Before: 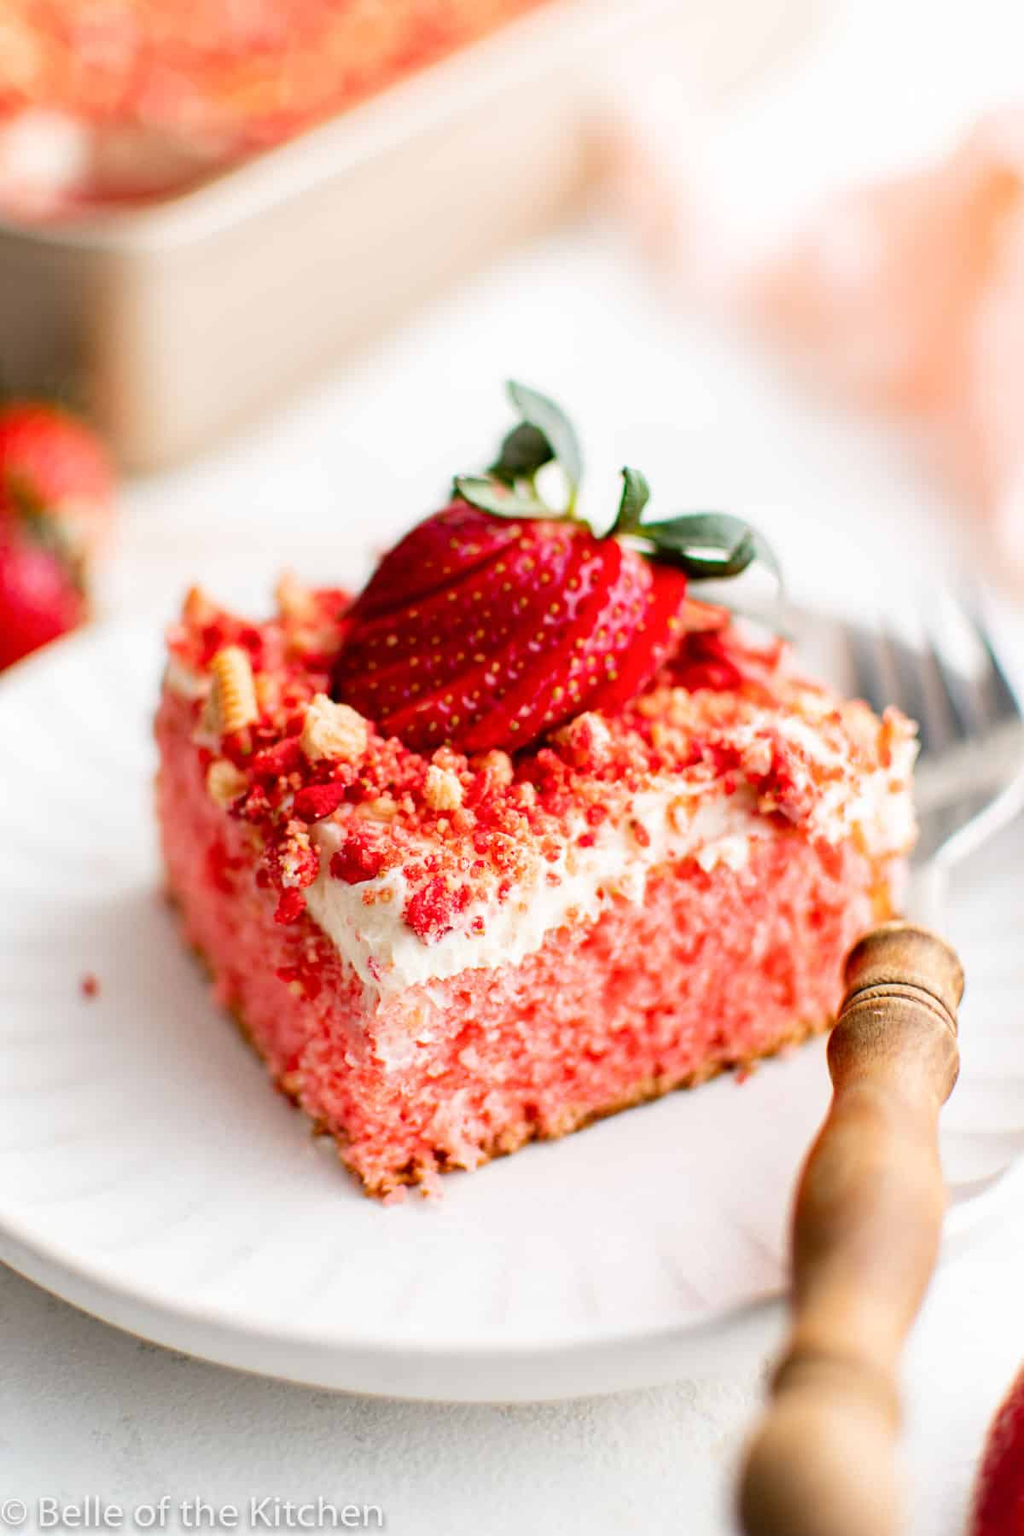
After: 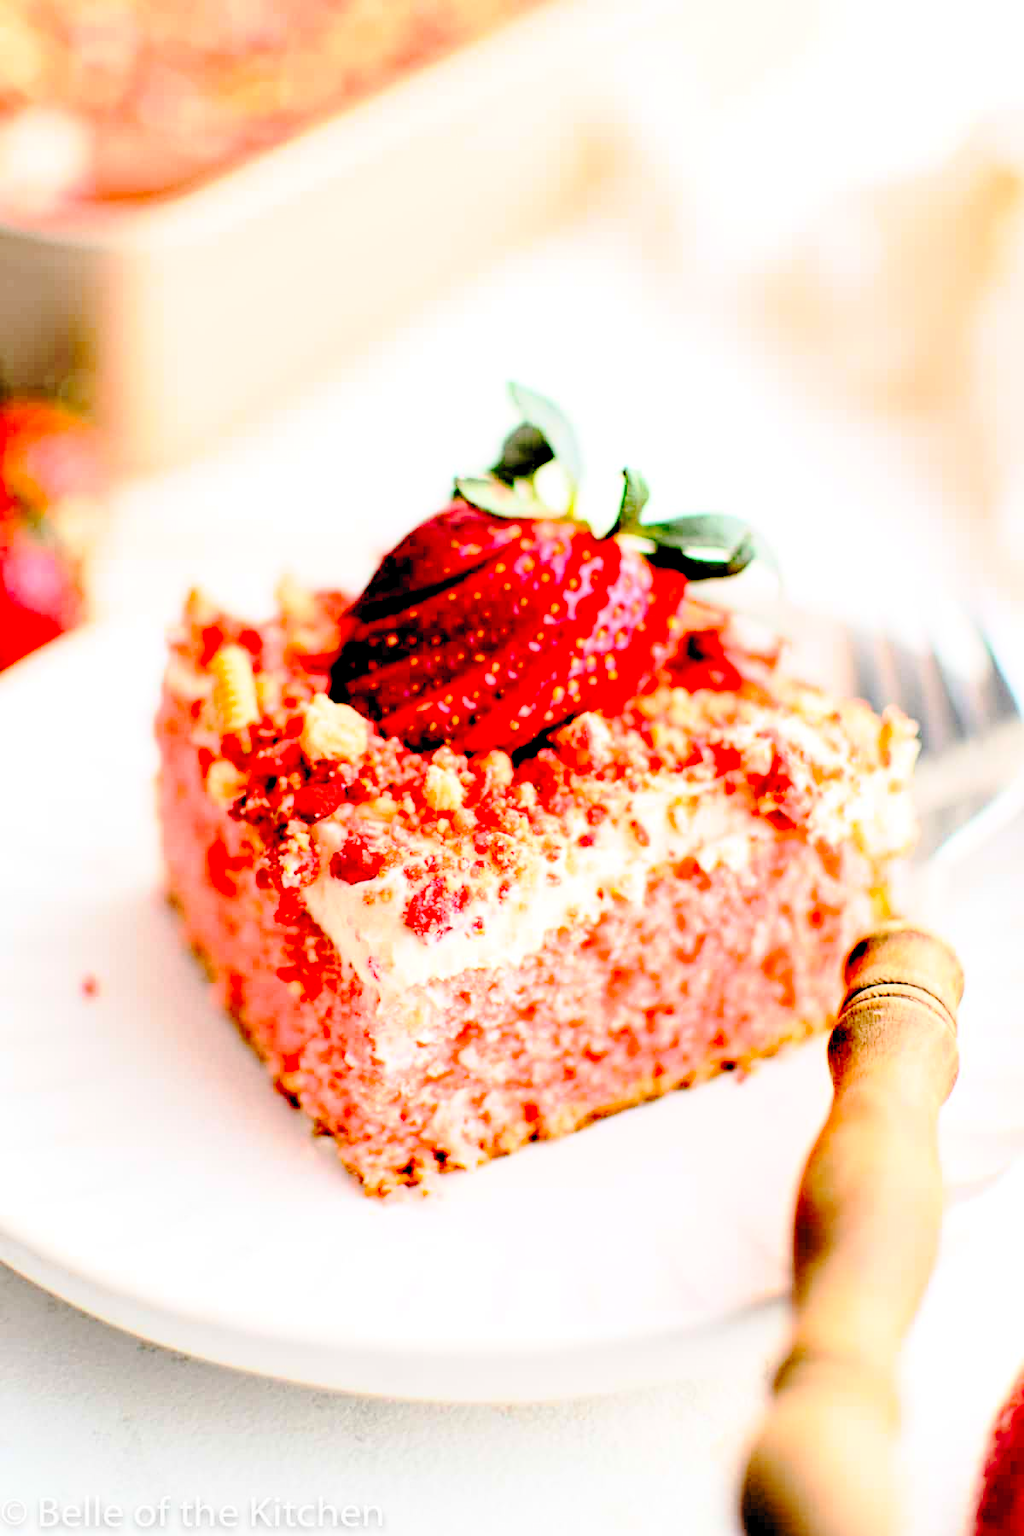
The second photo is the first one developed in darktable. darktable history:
tone curve: curves: ch0 [(0, 0) (0.003, 0.026) (0.011, 0.025) (0.025, 0.022) (0.044, 0.022) (0.069, 0.028) (0.1, 0.041) (0.136, 0.062) (0.177, 0.103) (0.224, 0.167) (0.277, 0.242) (0.335, 0.343) (0.399, 0.452) (0.468, 0.539) (0.543, 0.614) (0.623, 0.683) (0.709, 0.749) (0.801, 0.827) (0.898, 0.918) (1, 1)], preserve colors none
rgb levels: levels [[0.029, 0.461, 0.922], [0, 0.5, 1], [0, 0.5, 1]]
contrast brightness saturation: contrast 0.24, brightness 0.26, saturation 0.39
